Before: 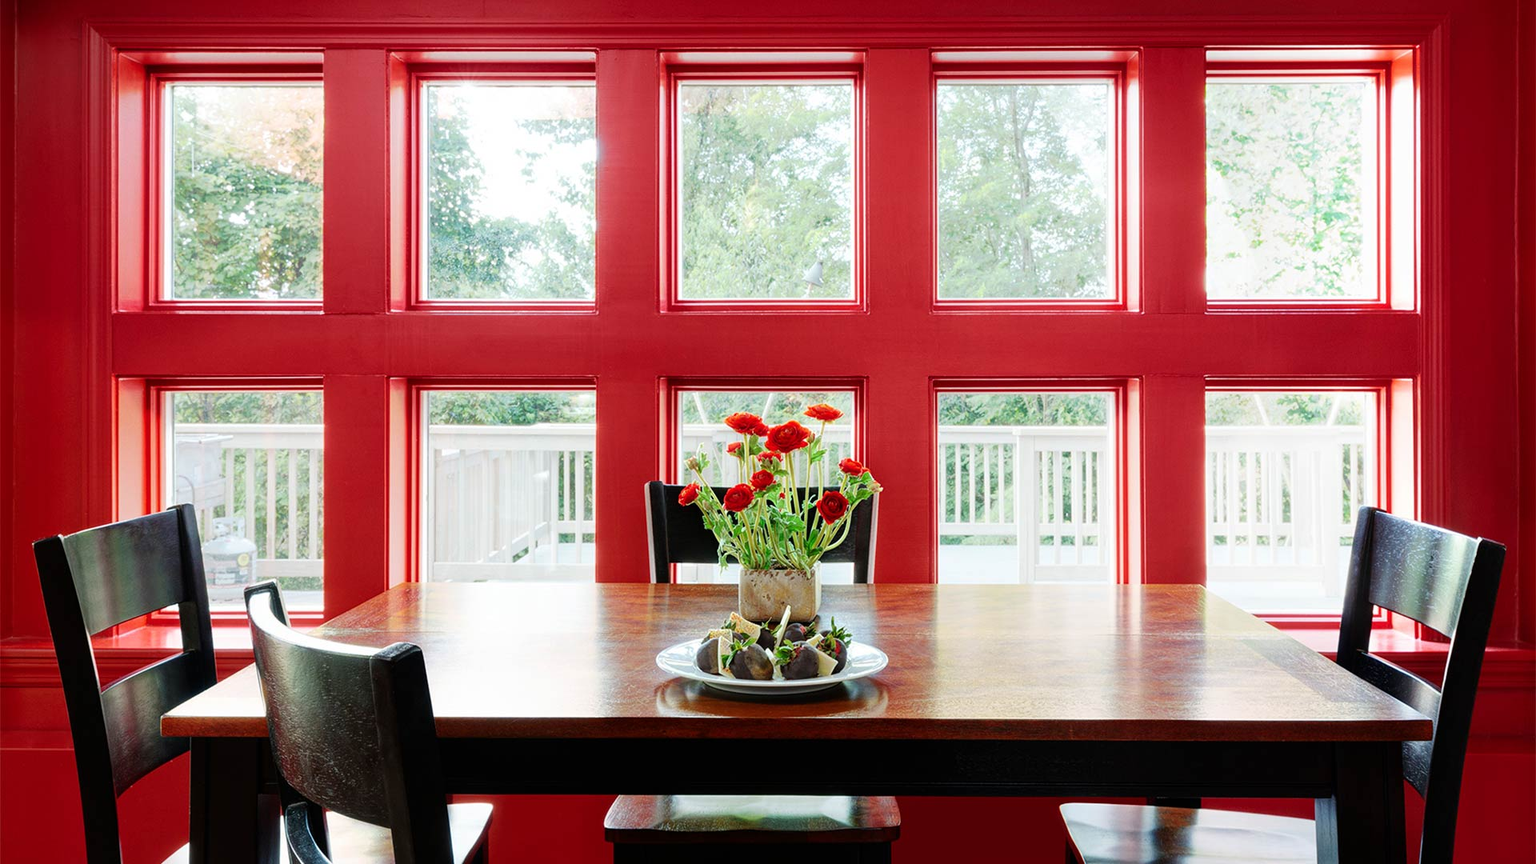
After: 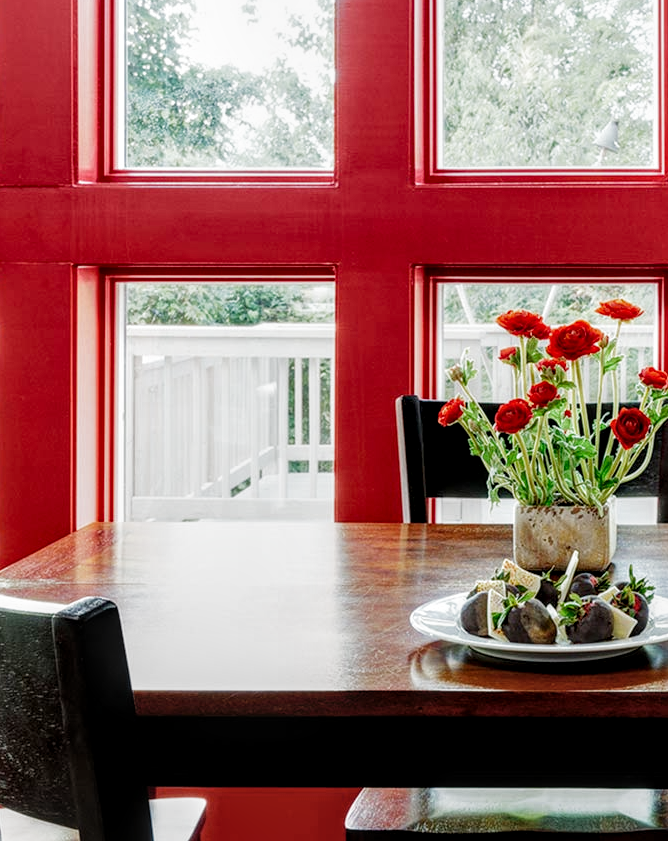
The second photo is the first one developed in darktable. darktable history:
crop and rotate: left 21.362%, top 19.11%, right 43.802%, bottom 2.976%
filmic rgb: black relative exposure -11.35 EV, white relative exposure 3.26 EV, hardness 6.83, preserve chrominance no, color science v5 (2021)
tone equalizer: edges refinement/feathering 500, mask exposure compensation -1.57 EV, preserve details no
local contrast: detail 150%
